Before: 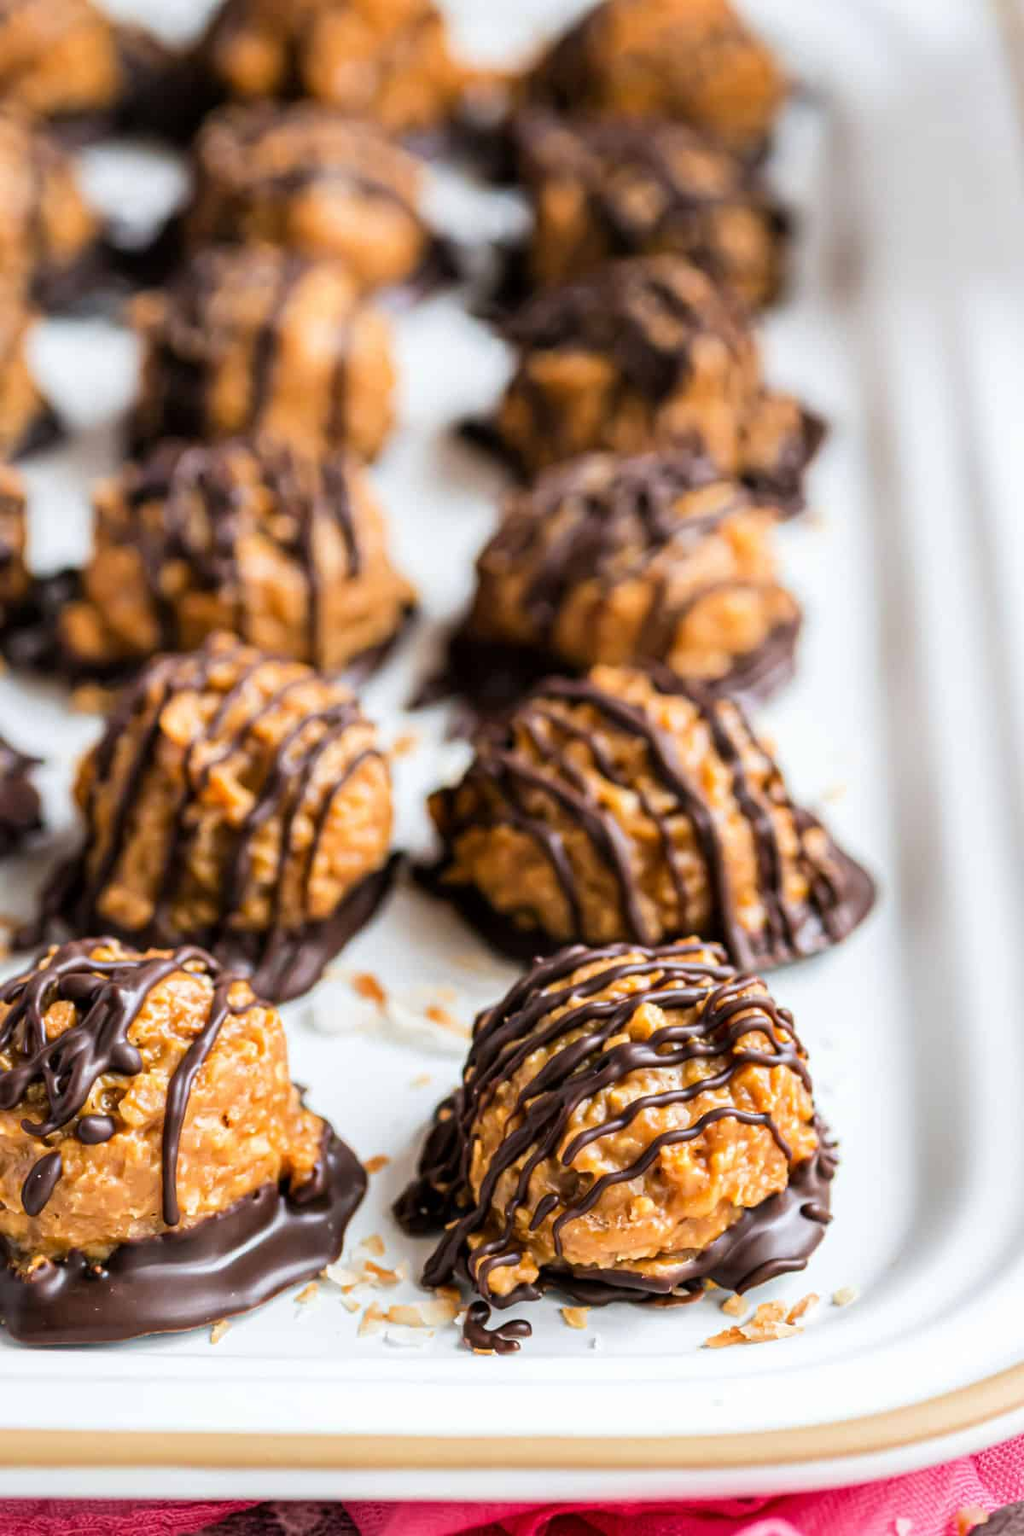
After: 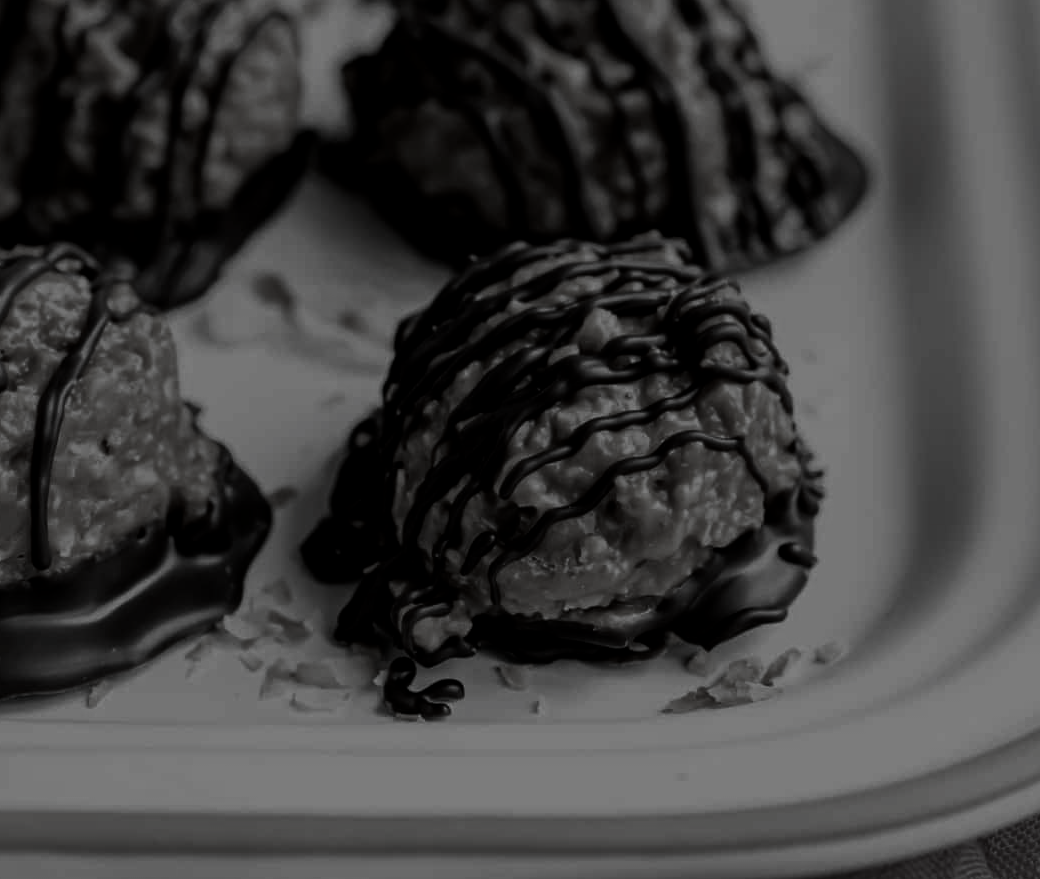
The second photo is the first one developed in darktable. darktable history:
tone equalizer: -8 EV 0.277 EV, -7 EV 0.399 EV, -6 EV 0.427 EV, -5 EV 0.234 EV, -3 EV -0.254 EV, -2 EV -0.419 EV, -1 EV -0.433 EV, +0 EV -0.226 EV, edges refinement/feathering 500, mask exposure compensation -1.57 EV, preserve details no
velvia: strength 44.64%
contrast brightness saturation: contrast 0.017, brightness -0.997, saturation -0.987
crop and rotate: left 13.318%, top 48.2%, bottom 2.958%
filmic rgb: black relative exposure -4.09 EV, white relative exposure 5.14 EV, hardness 2.06, contrast 1.167
